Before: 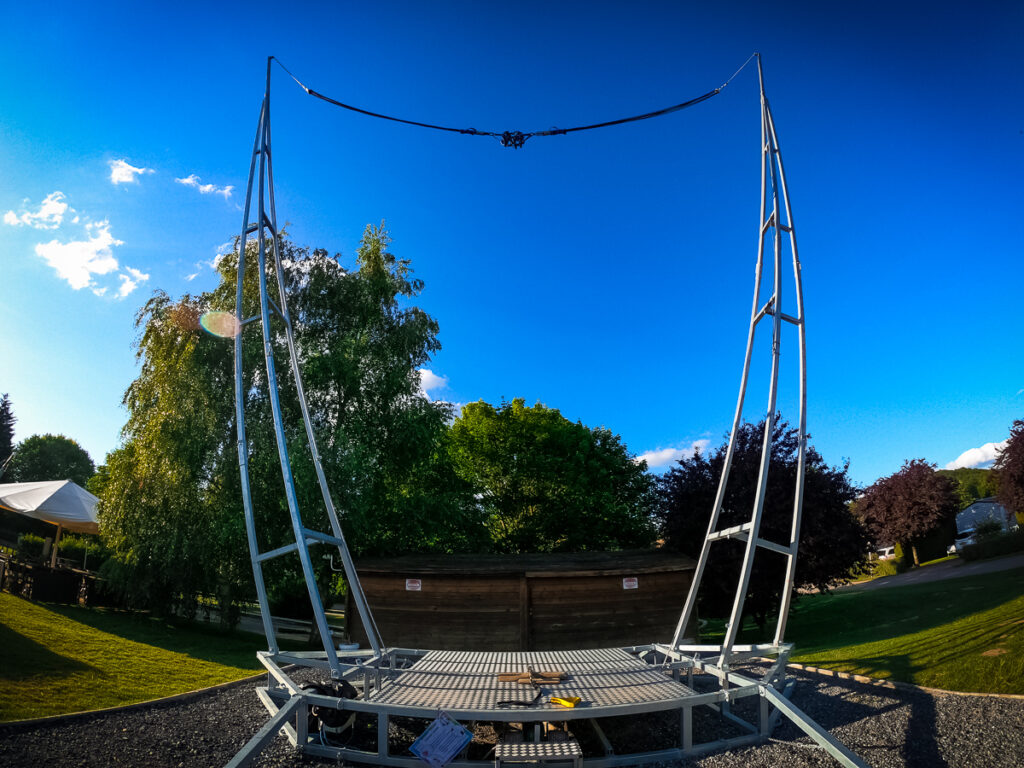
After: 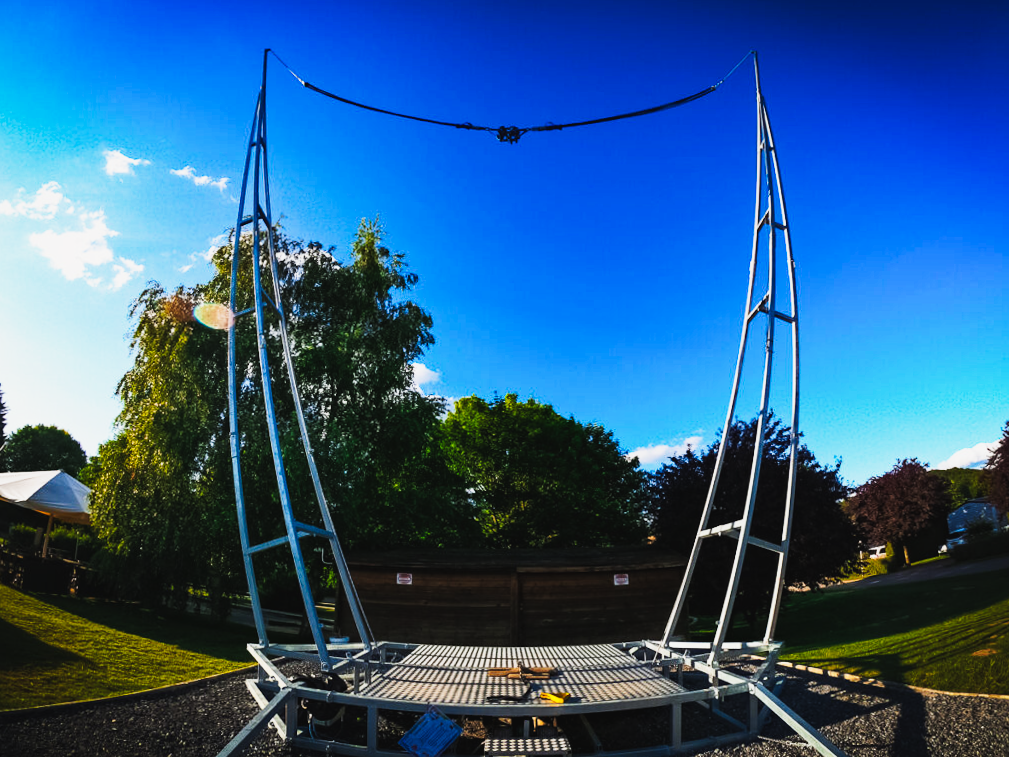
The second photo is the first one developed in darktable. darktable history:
tone curve: curves: ch0 [(0, 0.031) (0.145, 0.106) (0.319, 0.269) (0.495, 0.544) (0.707, 0.833) (0.859, 0.931) (1, 0.967)]; ch1 [(0, 0) (0.279, 0.218) (0.424, 0.411) (0.495, 0.504) (0.538, 0.55) (0.578, 0.595) (0.707, 0.778) (1, 1)]; ch2 [(0, 0) (0.125, 0.089) (0.353, 0.329) (0.436, 0.432) (0.552, 0.554) (0.615, 0.674) (1, 1)], preserve colors none
exposure: compensate exposure bias true, compensate highlight preservation false
crop and rotate: angle -0.615°
haze removal: compatibility mode true, adaptive false
